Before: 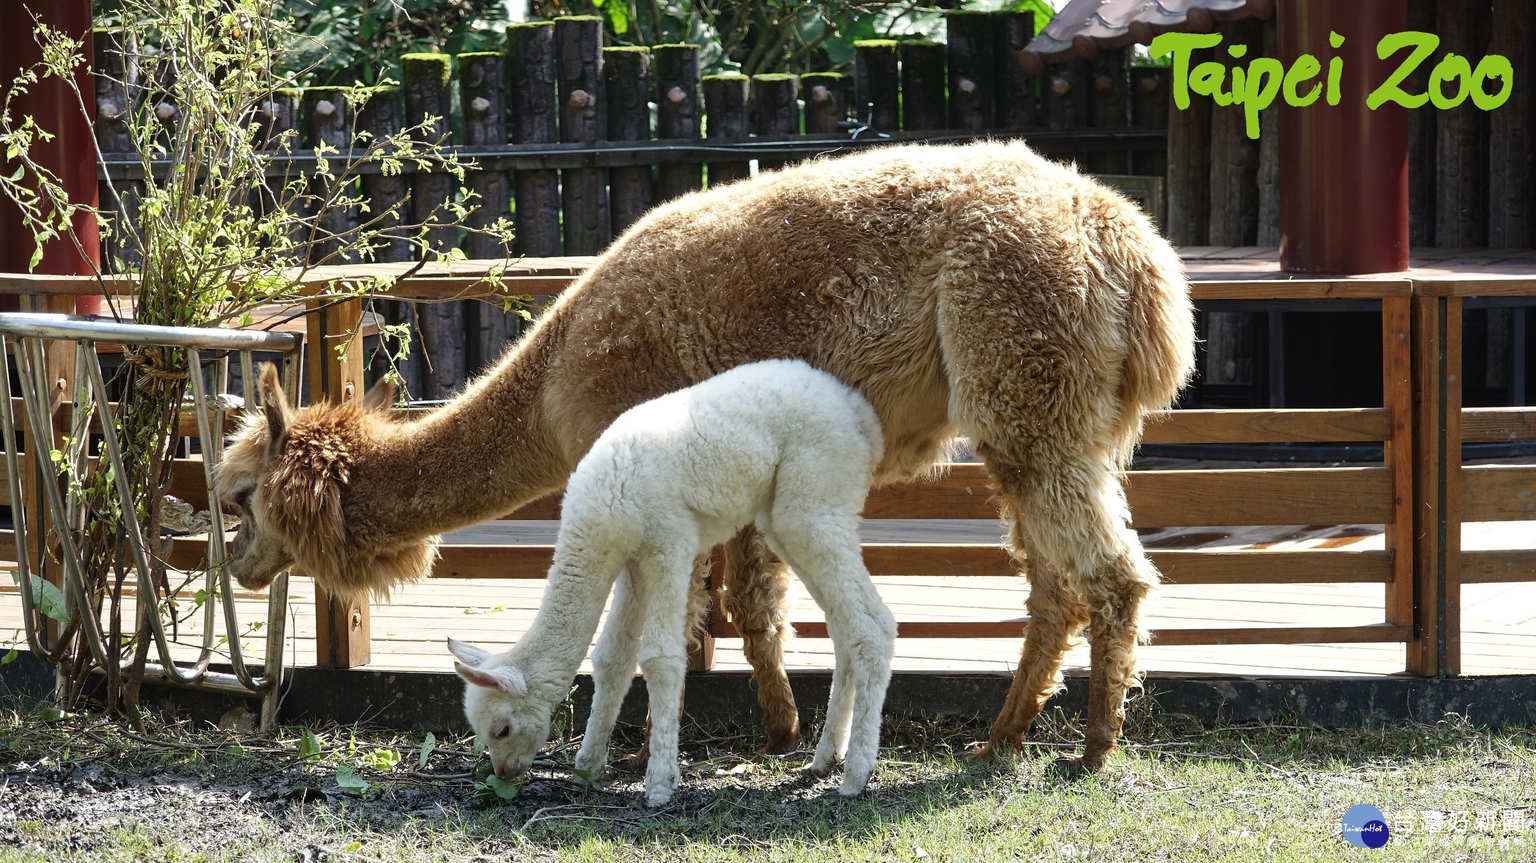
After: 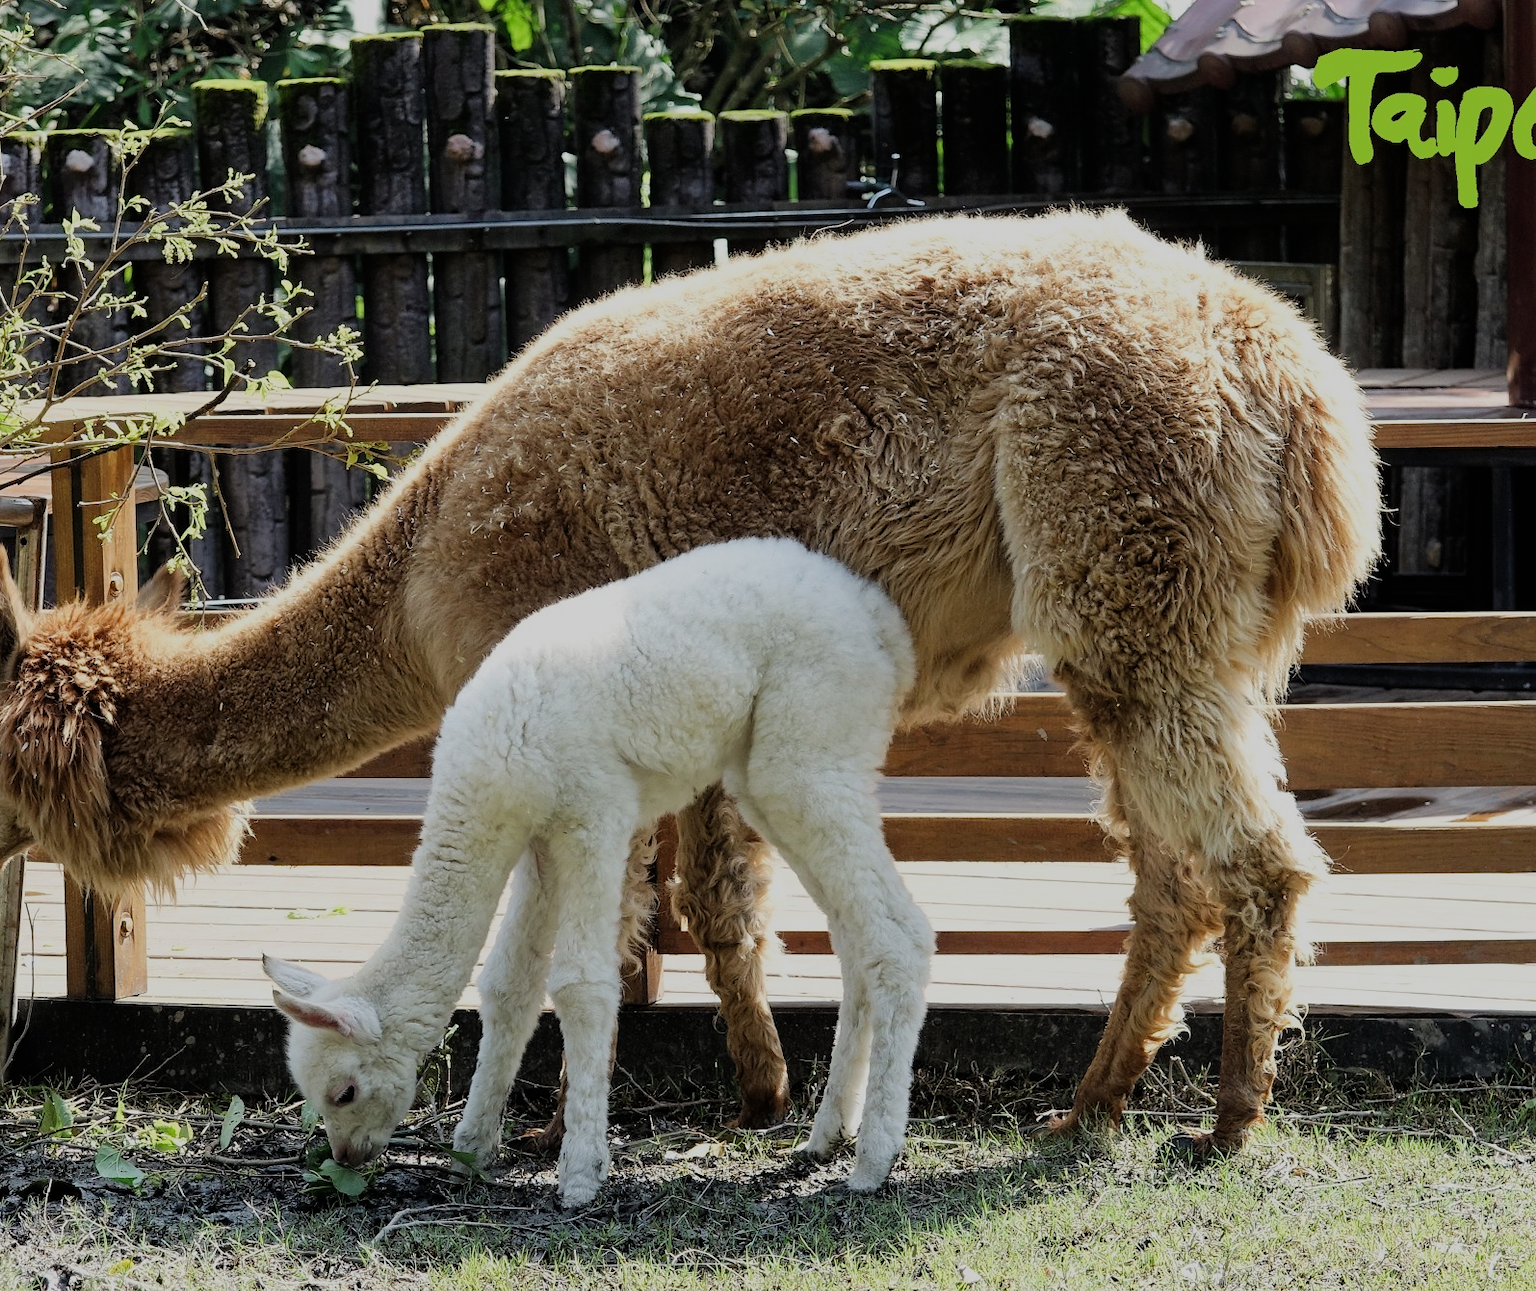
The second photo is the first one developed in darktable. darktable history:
filmic rgb: black relative exposure -6.98 EV, white relative exposure 5.63 EV, hardness 2.86
crop and rotate: left 17.732%, right 15.423%
exposure: compensate highlight preservation false
